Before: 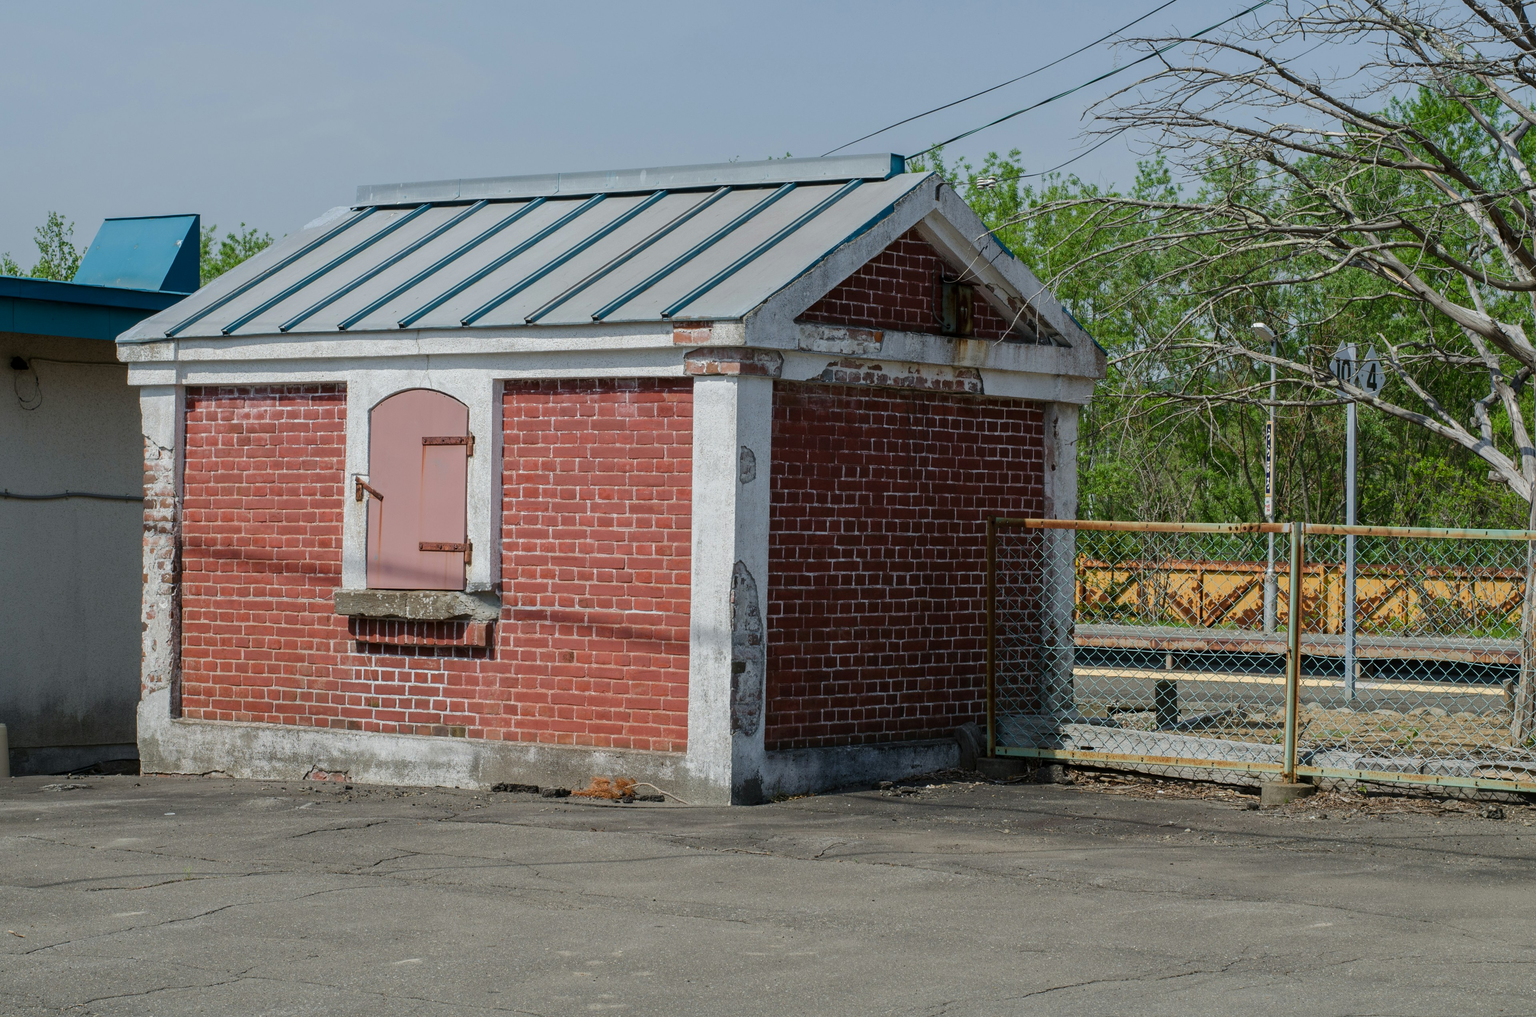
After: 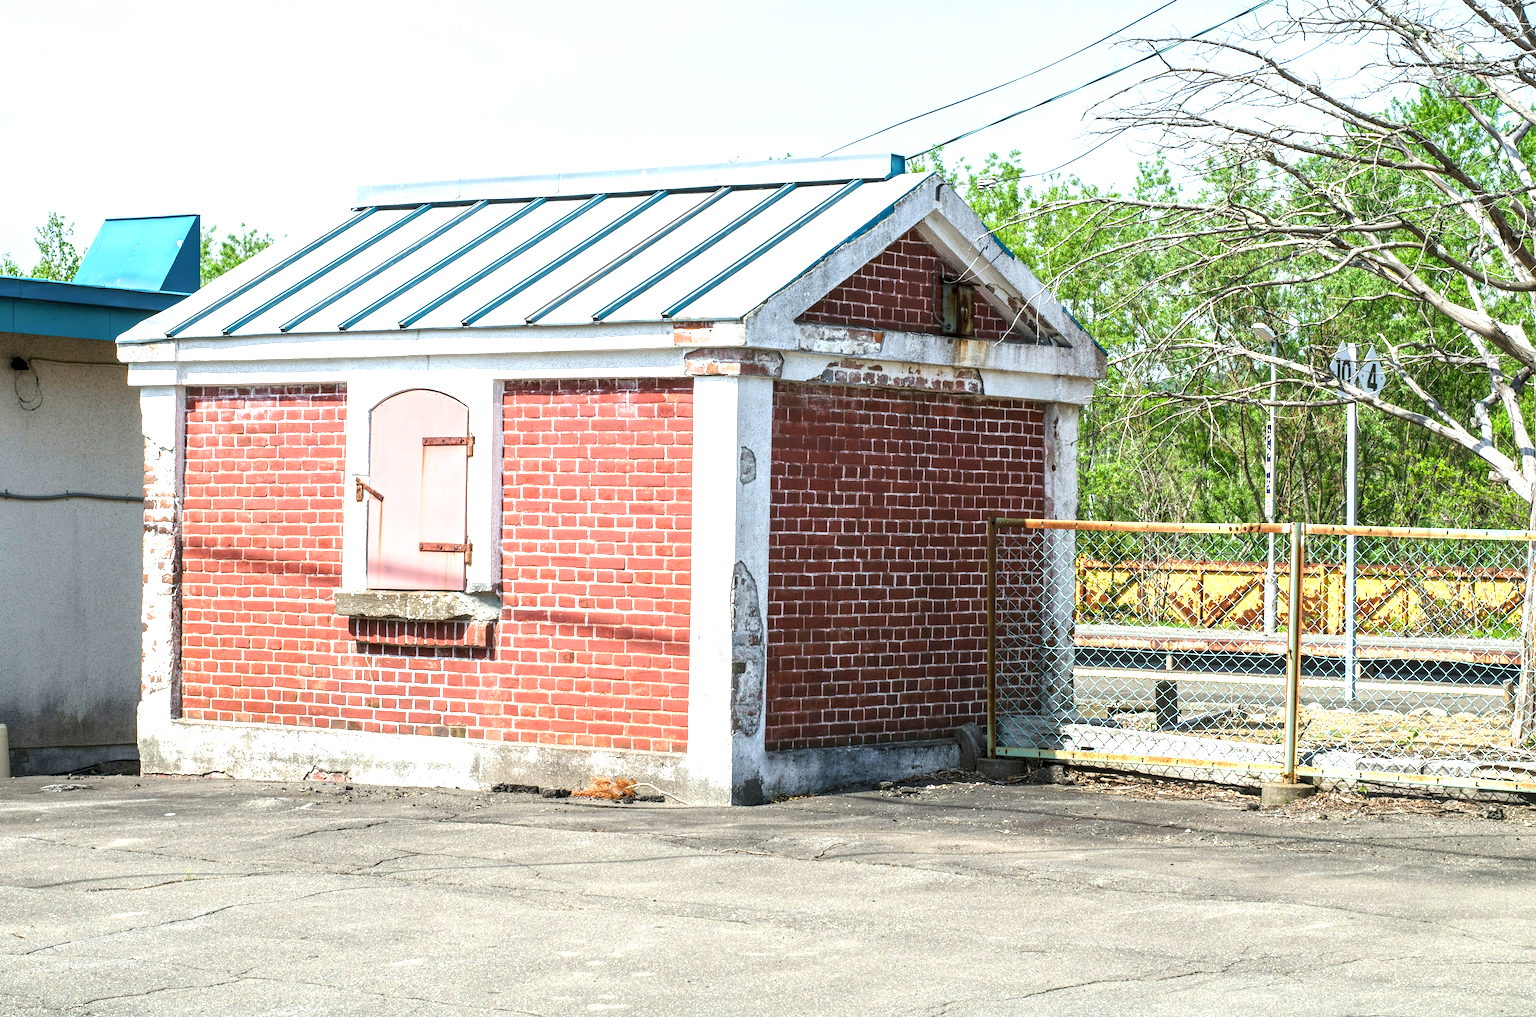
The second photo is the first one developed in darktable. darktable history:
local contrast: detail 130%
exposure: black level correction 0, exposure 1.741 EV, compensate highlight preservation false
